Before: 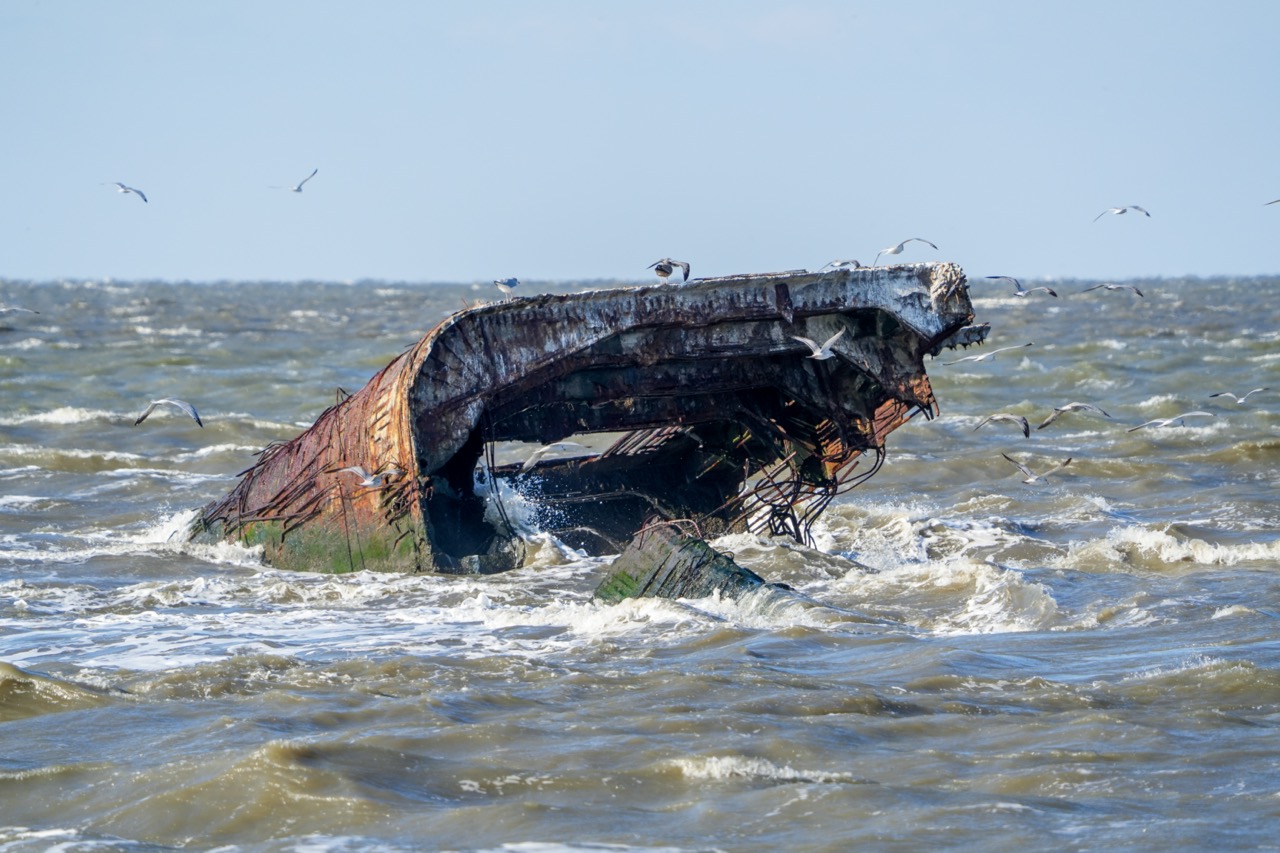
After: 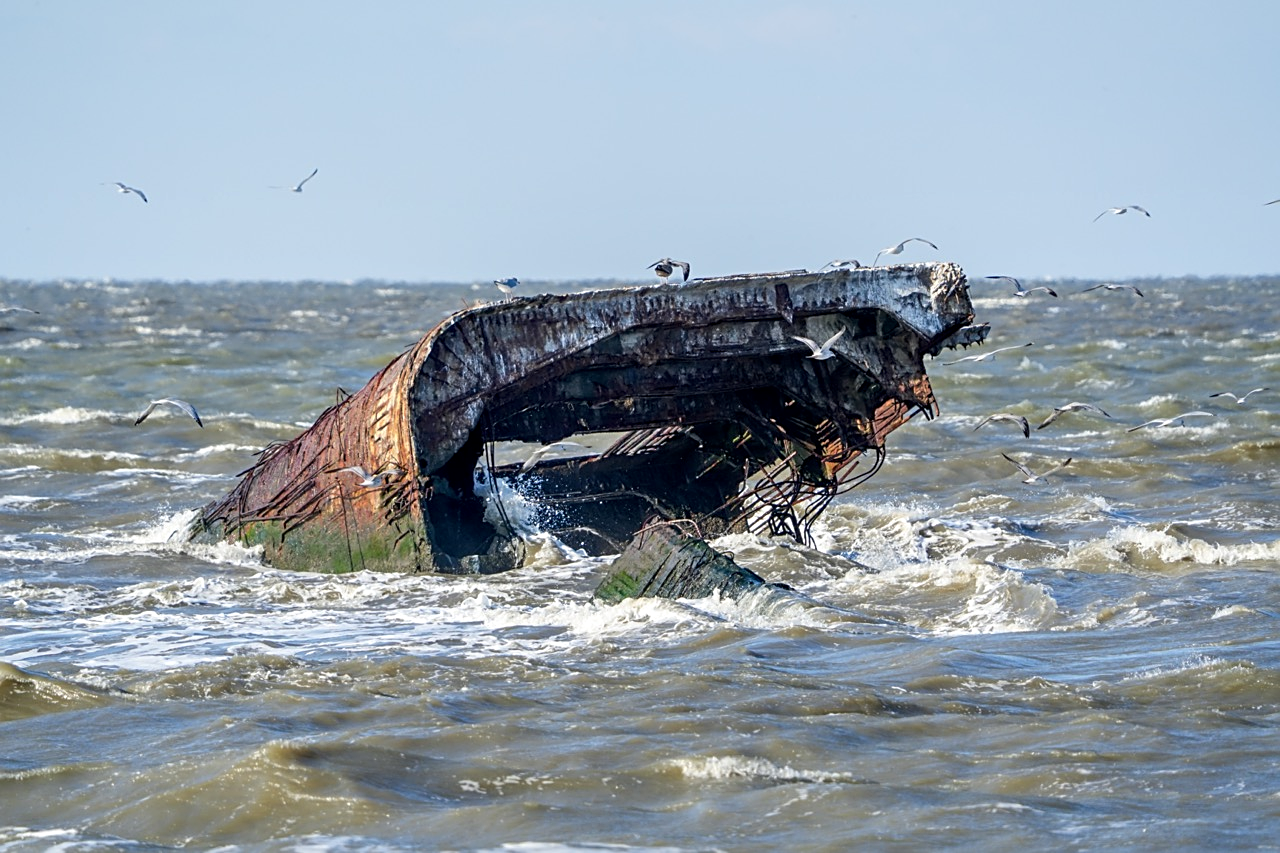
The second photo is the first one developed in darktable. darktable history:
sharpen: on, module defaults
contrast equalizer: octaves 7, y [[0.6 ×6], [0.55 ×6], [0 ×6], [0 ×6], [0 ×6]], mix 0.15
